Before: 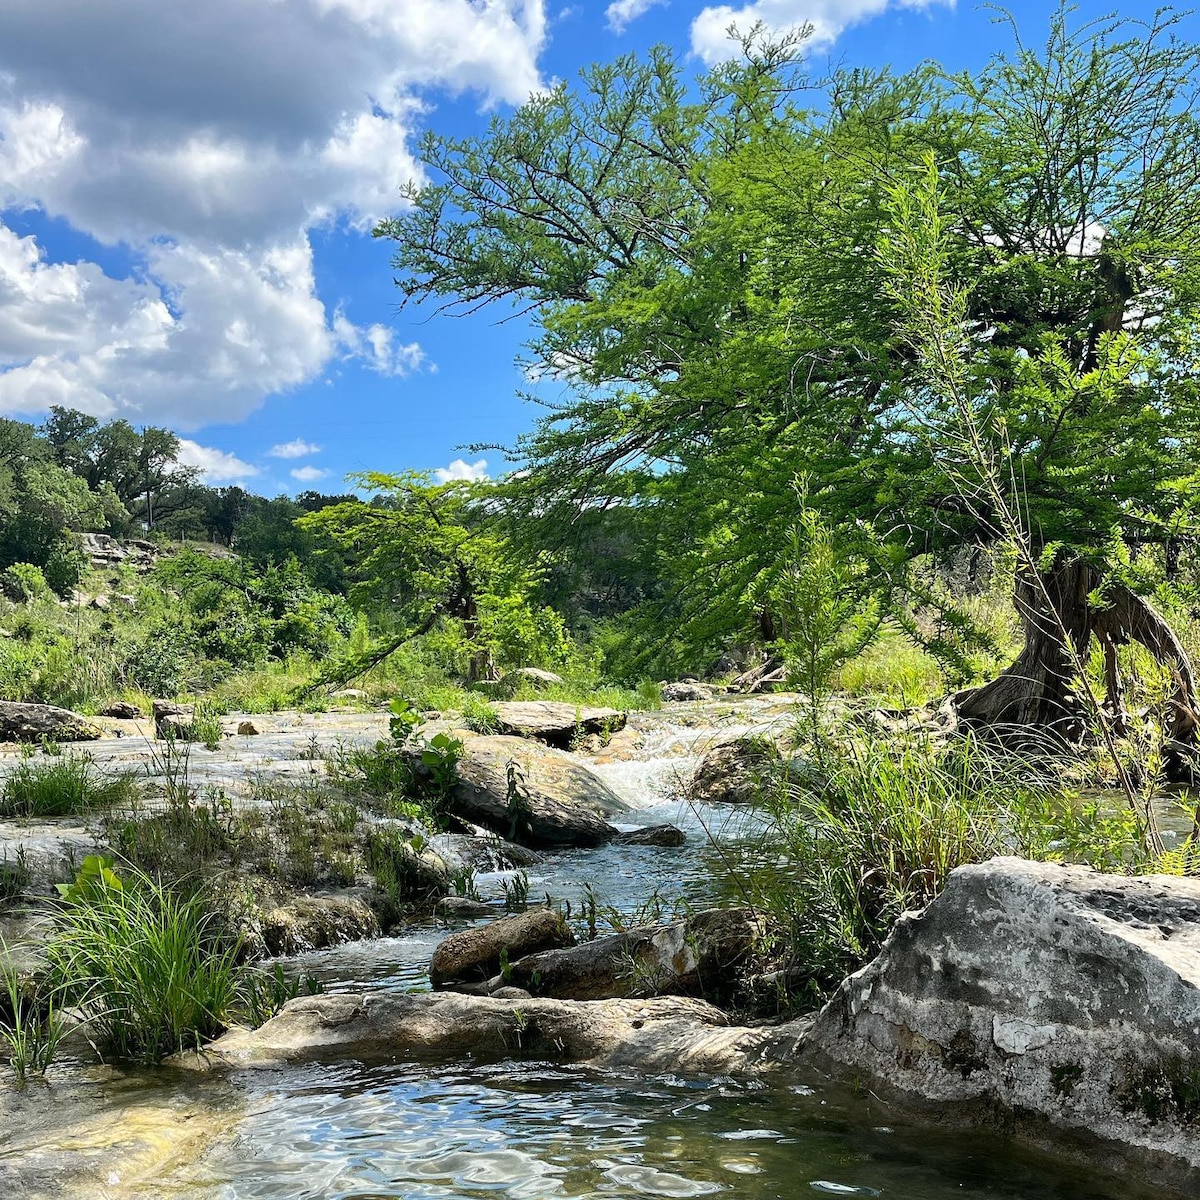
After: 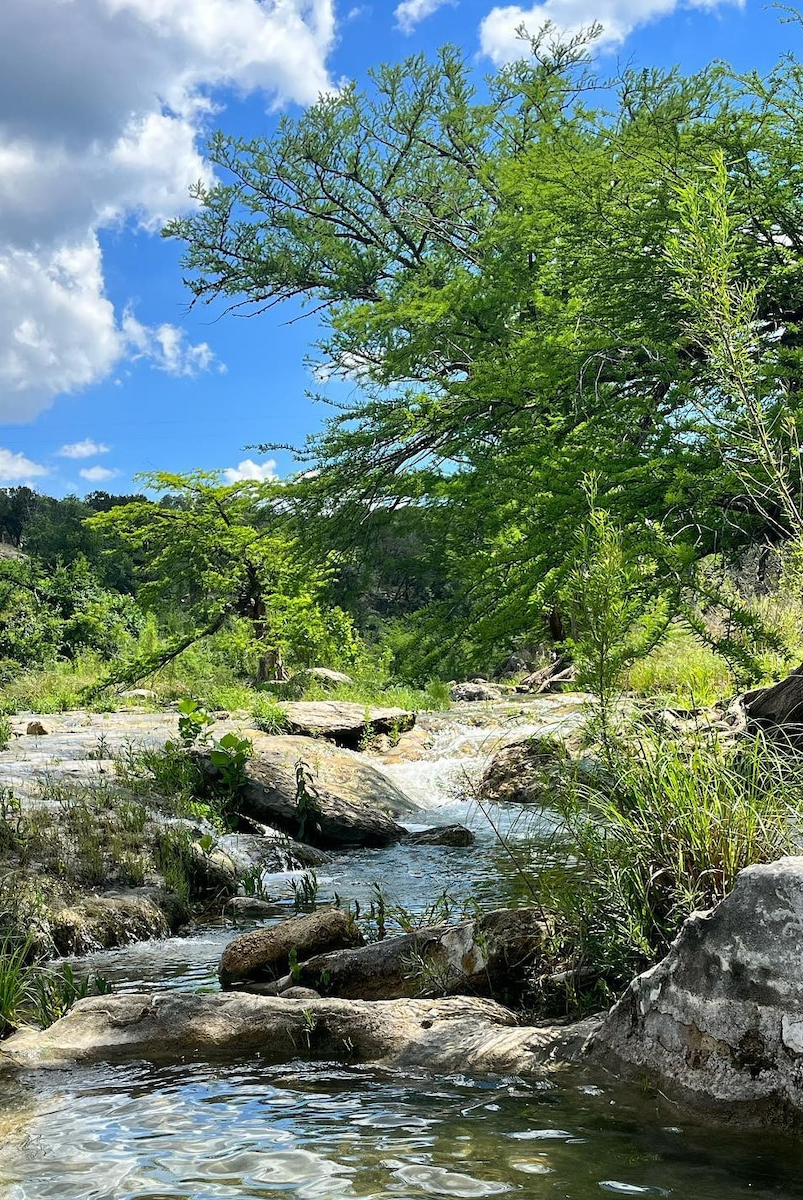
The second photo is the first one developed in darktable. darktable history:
crop and rotate: left 17.595%, right 15.441%
